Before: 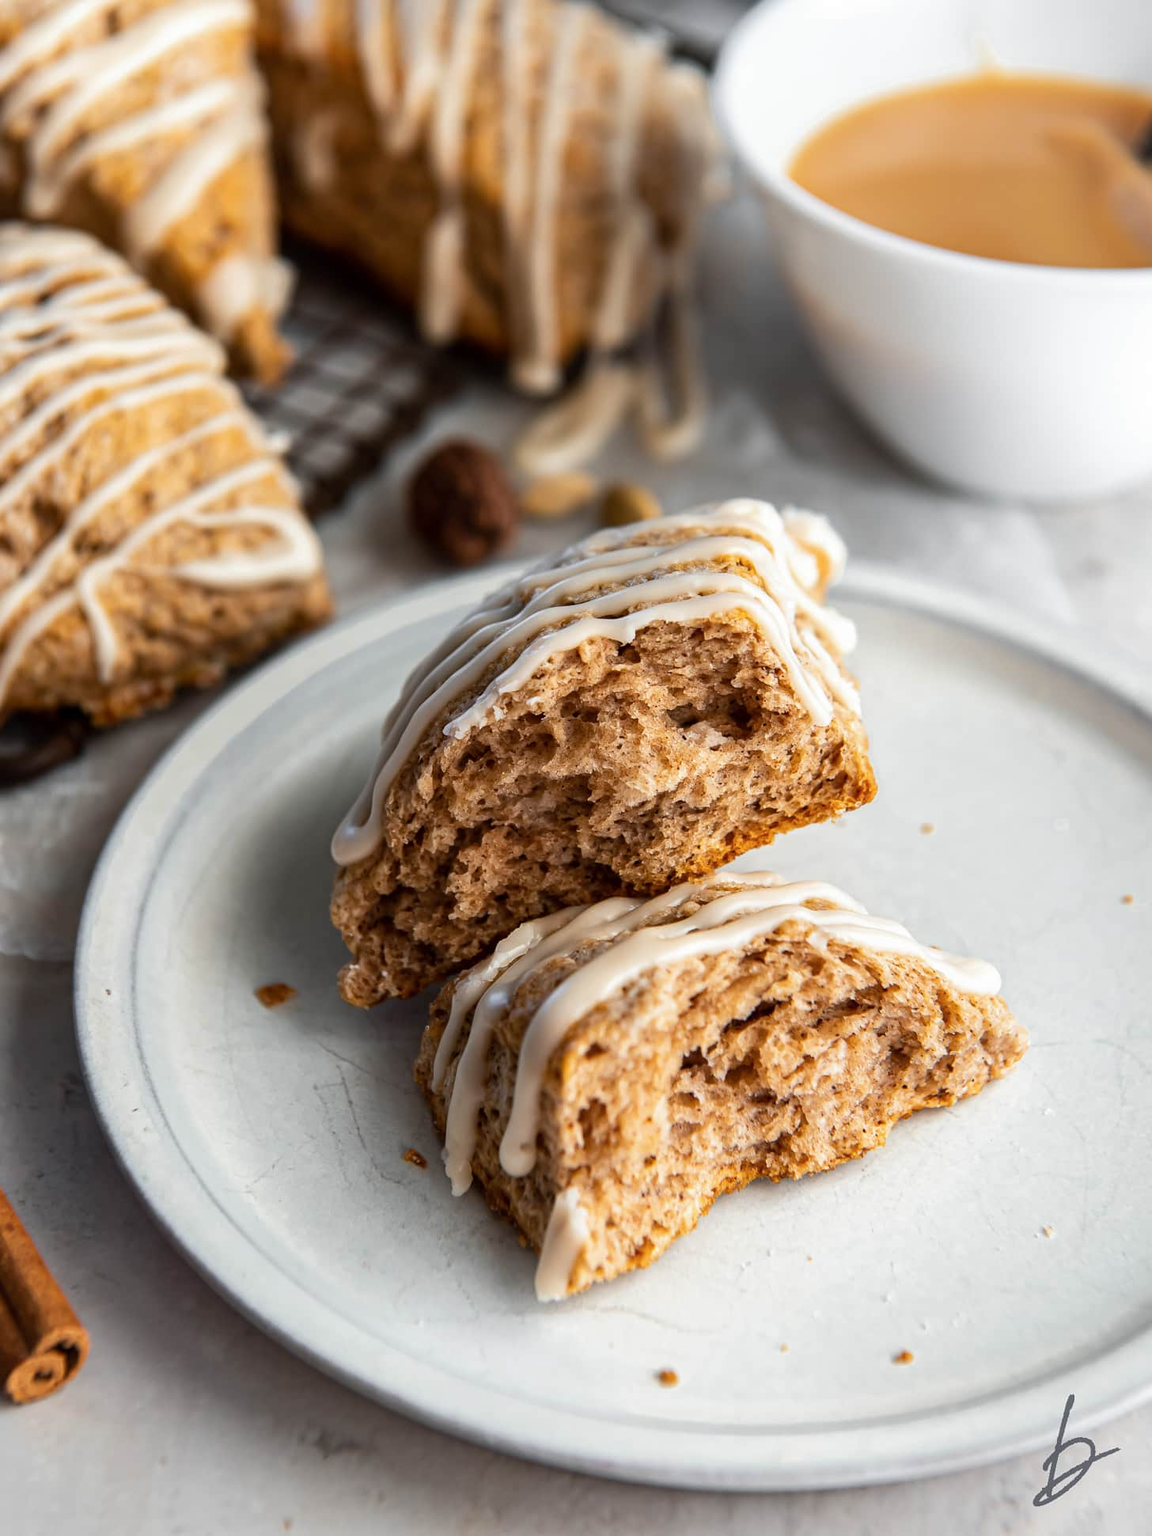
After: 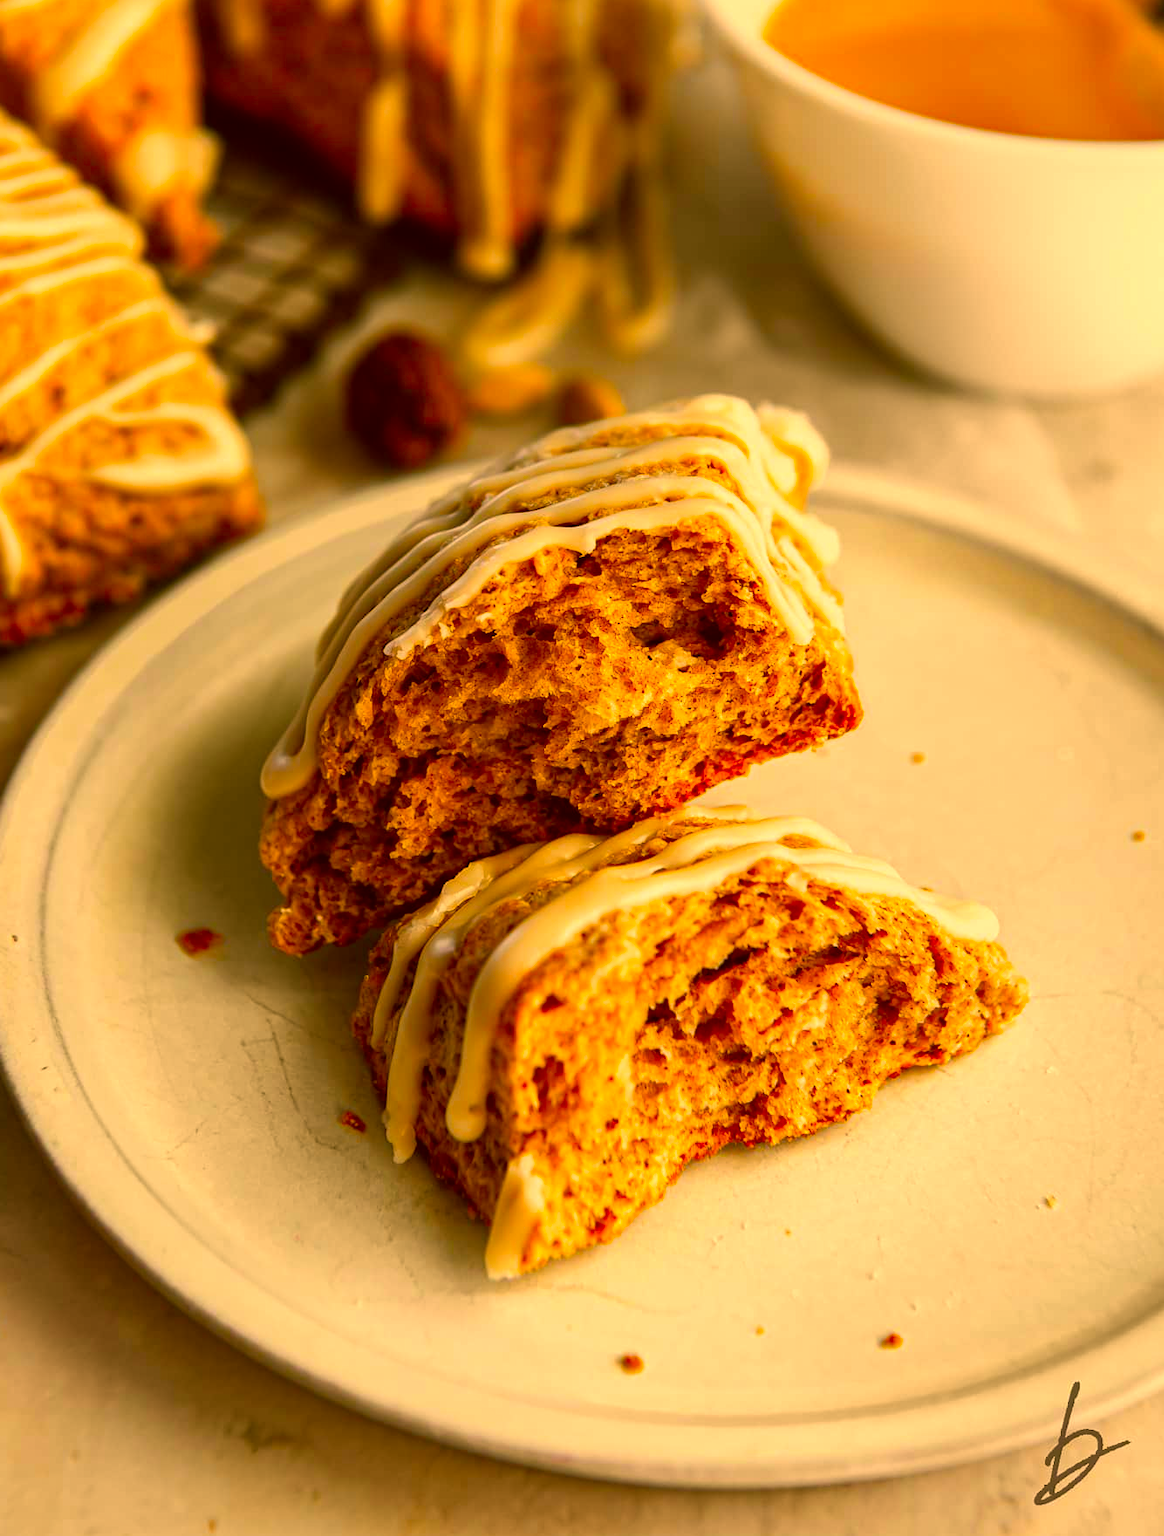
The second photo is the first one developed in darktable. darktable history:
shadows and highlights: shadows 32, highlights -32, soften with gaussian
crop and rotate: left 8.262%, top 9.226%
color correction: highlights a* 10.44, highlights b* 30.04, shadows a* 2.73, shadows b* 17.51, saturation 1.72
